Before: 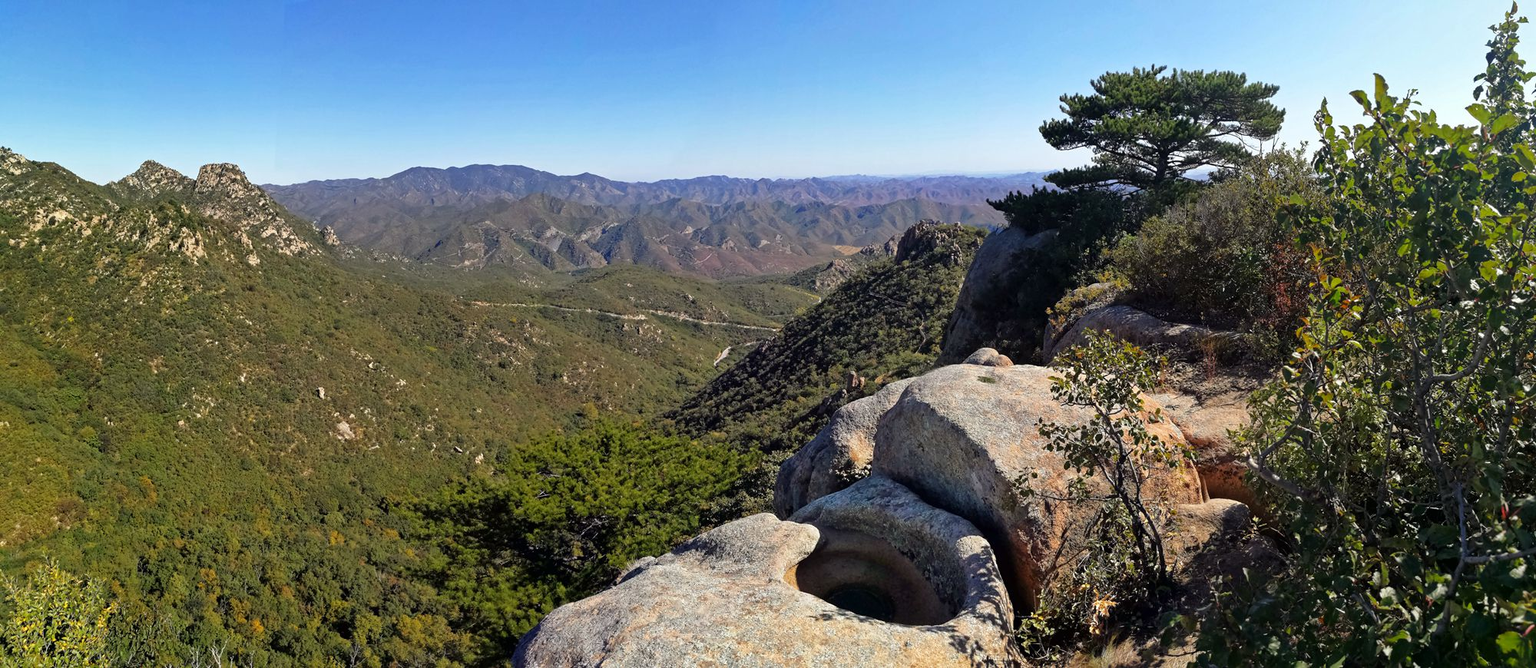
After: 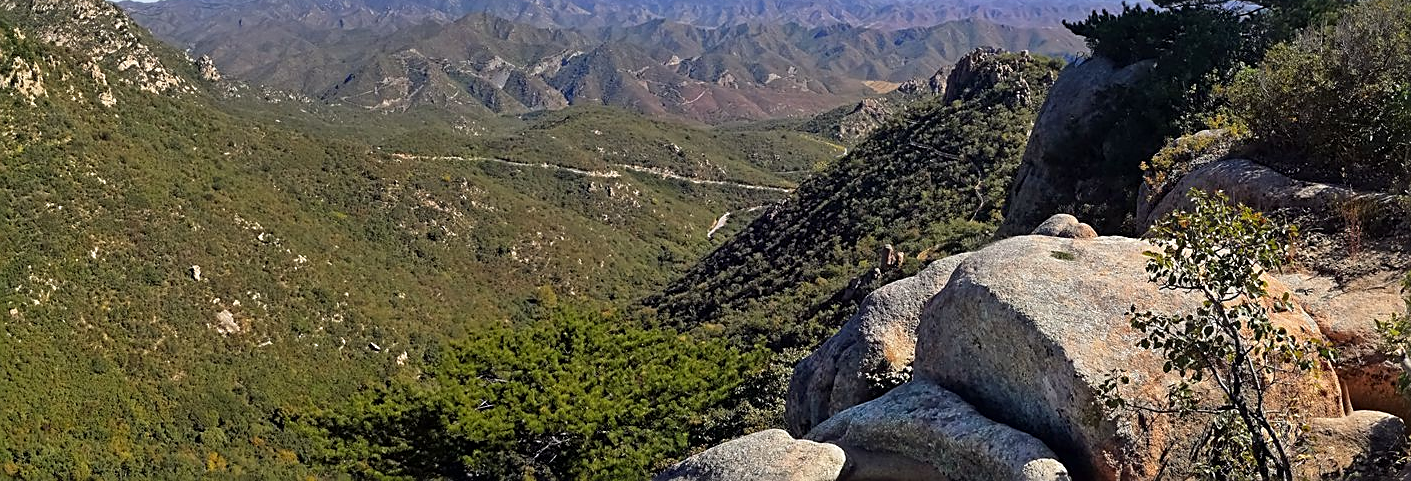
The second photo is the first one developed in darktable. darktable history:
sharpen: amount 0.592
crop: left 11.138%, top 27.5%, right 18.308%, bottom 17.142%
